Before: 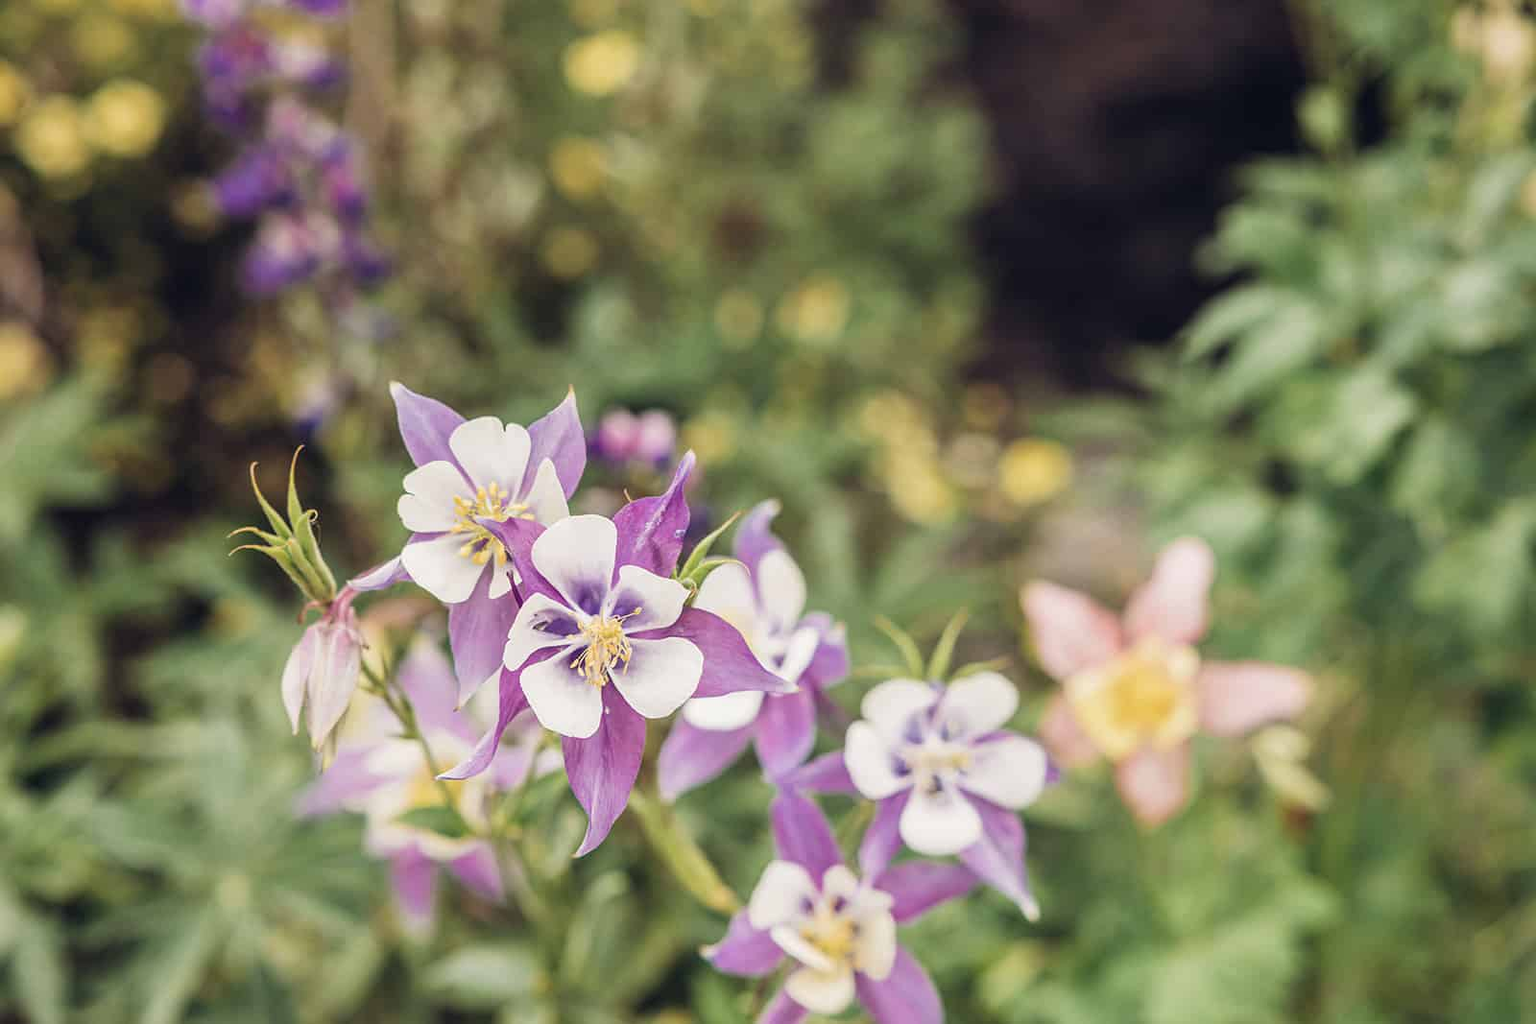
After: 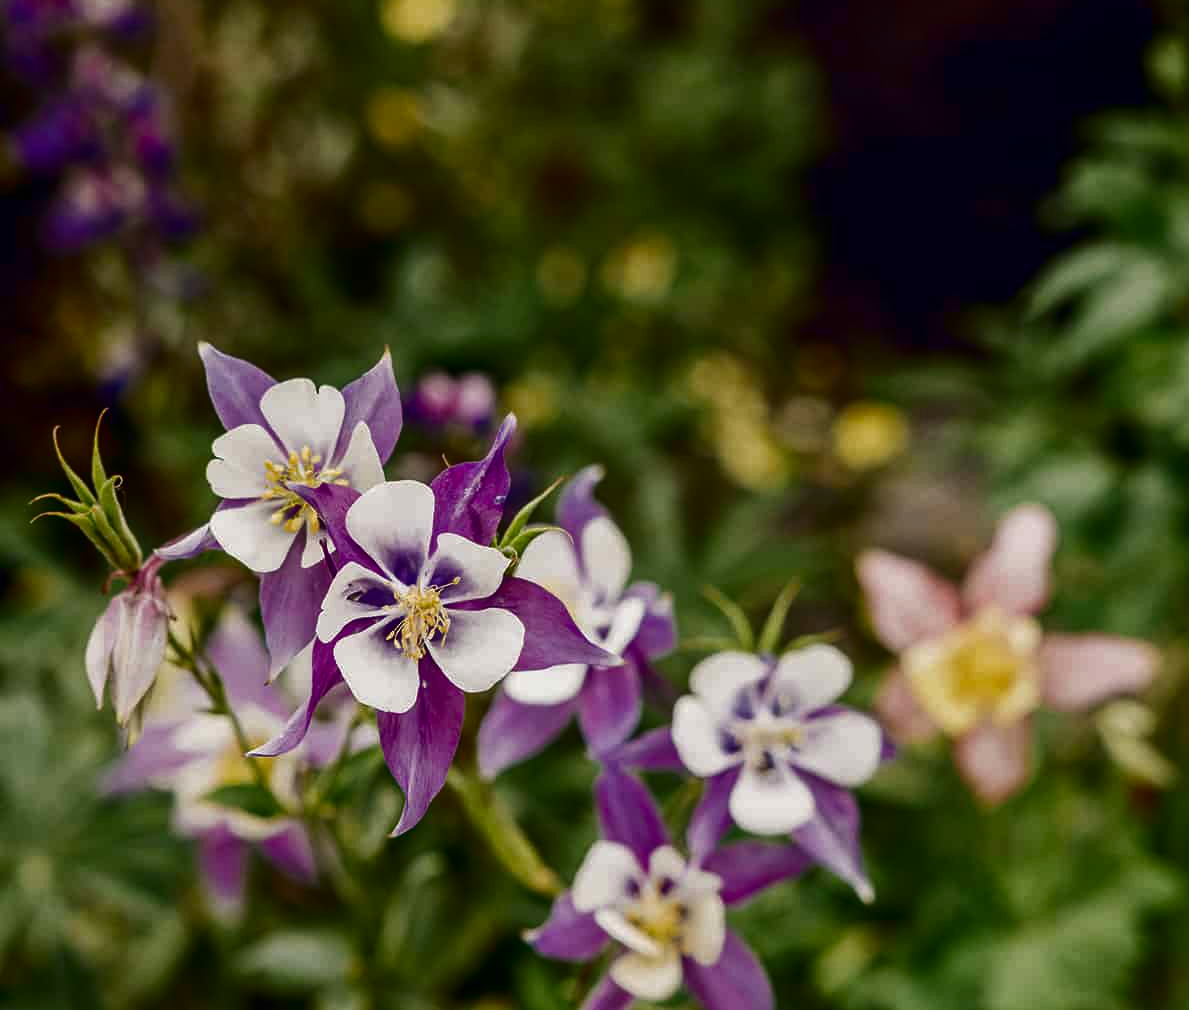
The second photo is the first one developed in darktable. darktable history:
crop and rotate: left 13.018%, top 5.311%, right 12.614%
contrast brightness saturation: contrast 0.088, brightness -0.604, saturation 0.167
